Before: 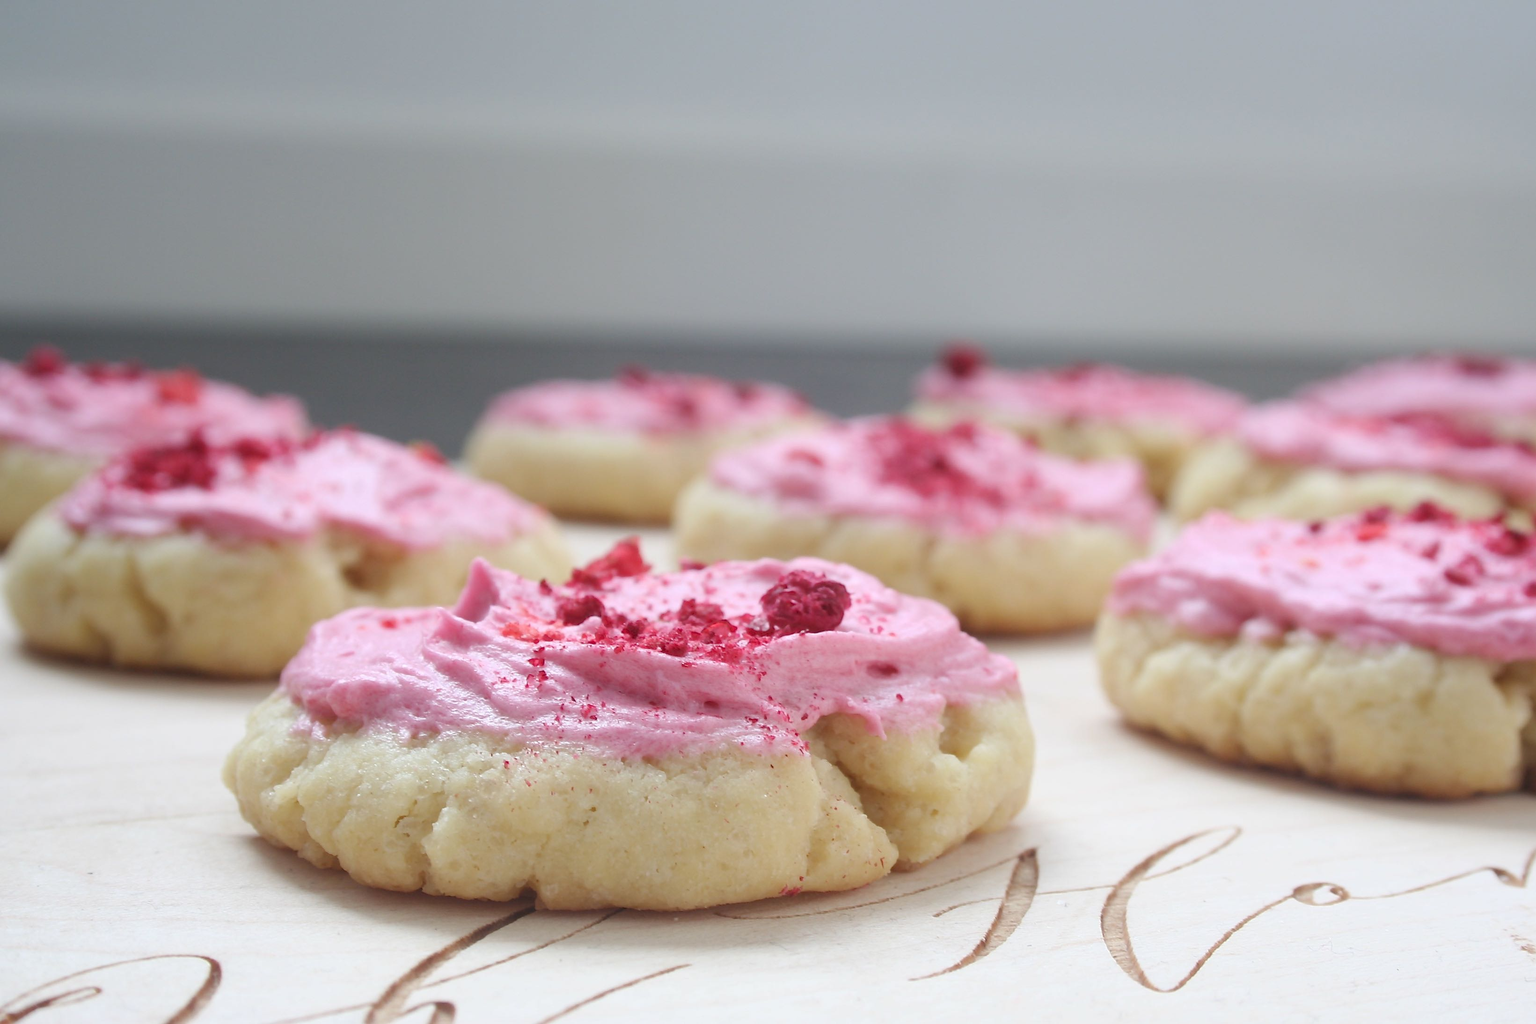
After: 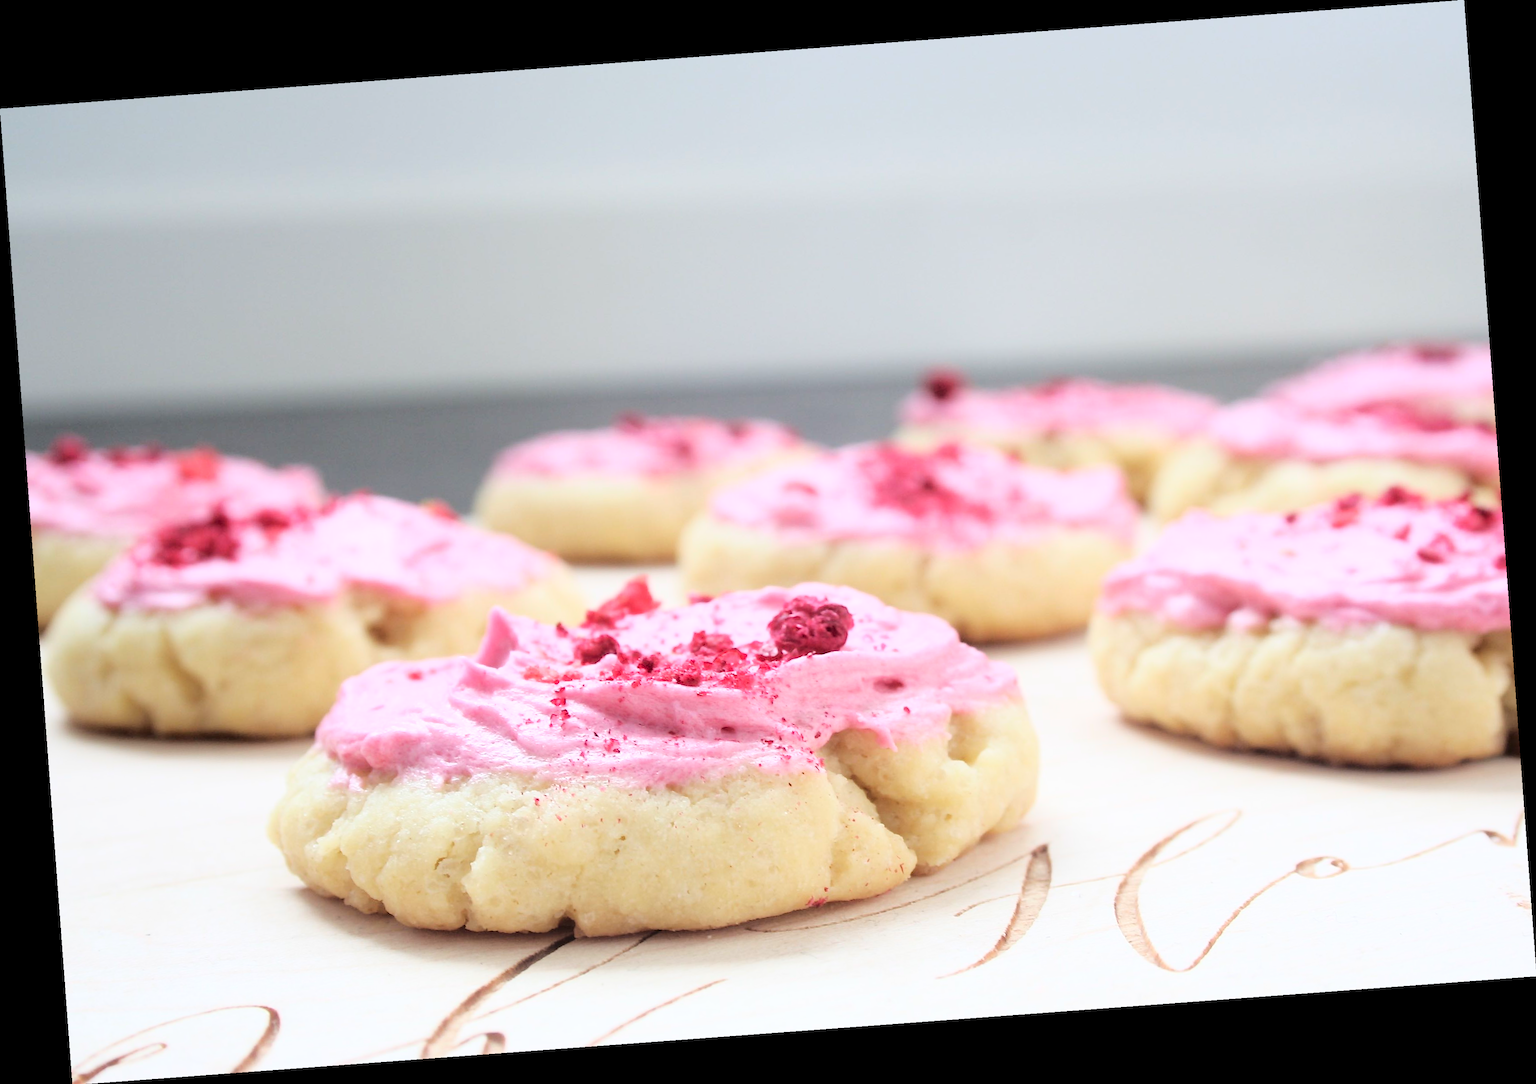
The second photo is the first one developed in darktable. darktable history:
fill light: exposure -2 EV, width 8.6
base curve: curves: ch0 [(0, 0) (0.028, 0.03) (0.121, 0.232) (0.46, 0.748) (0.859, 0.968) (1, 1)]
rotate and perspective: rotation -4.25°, automatic cropping off
